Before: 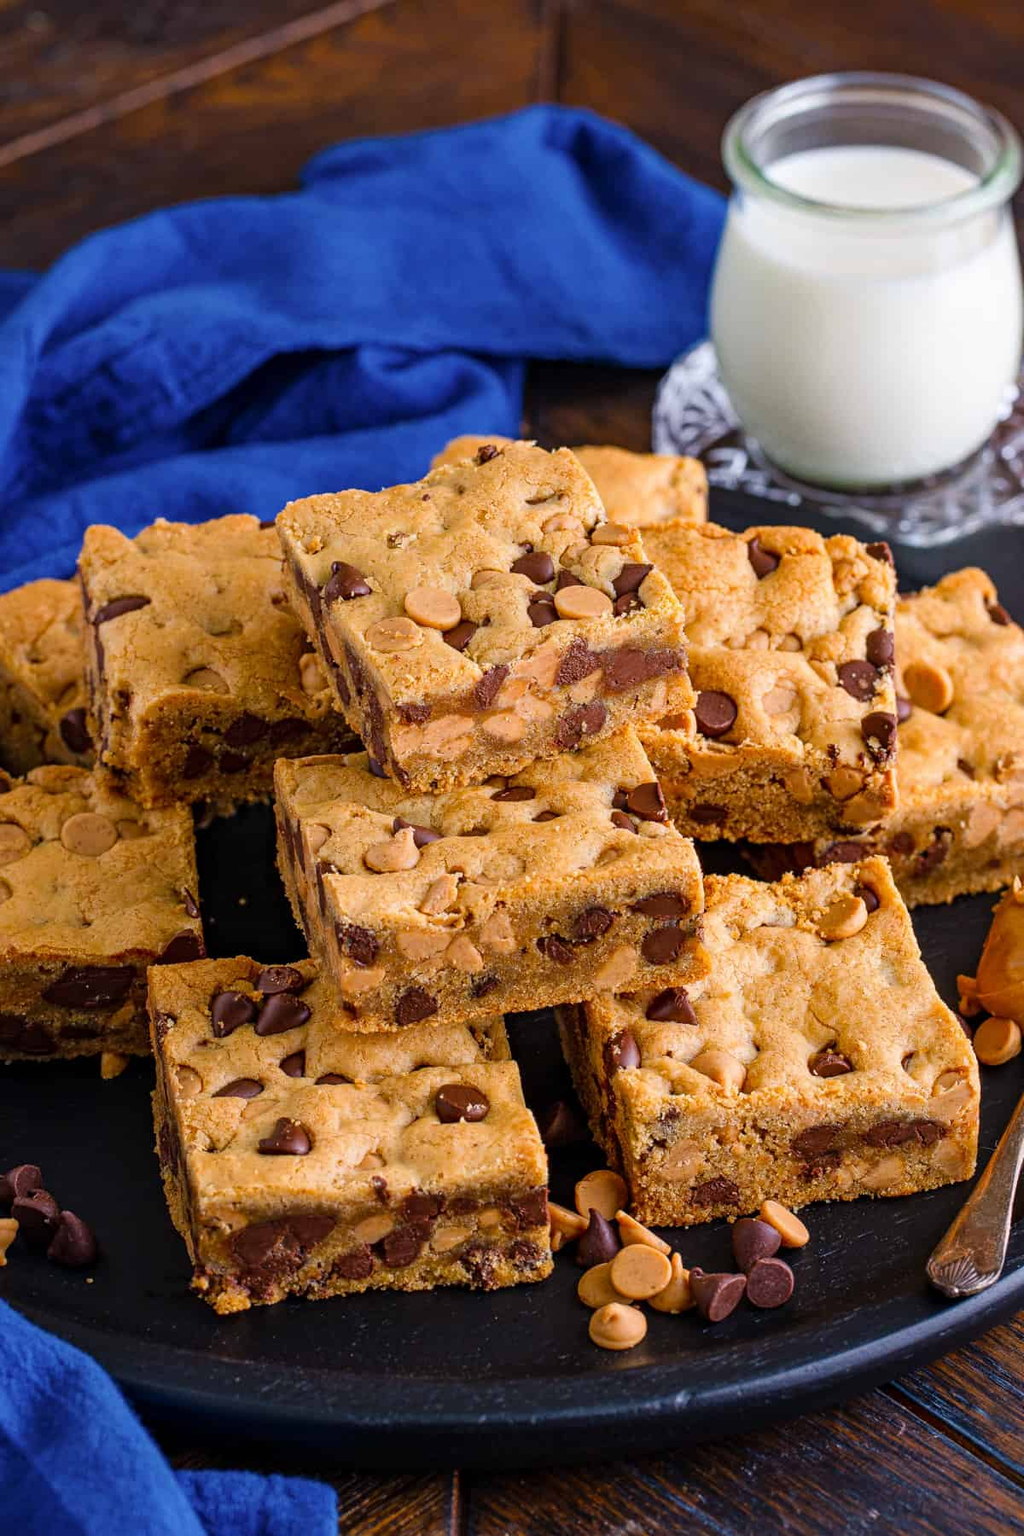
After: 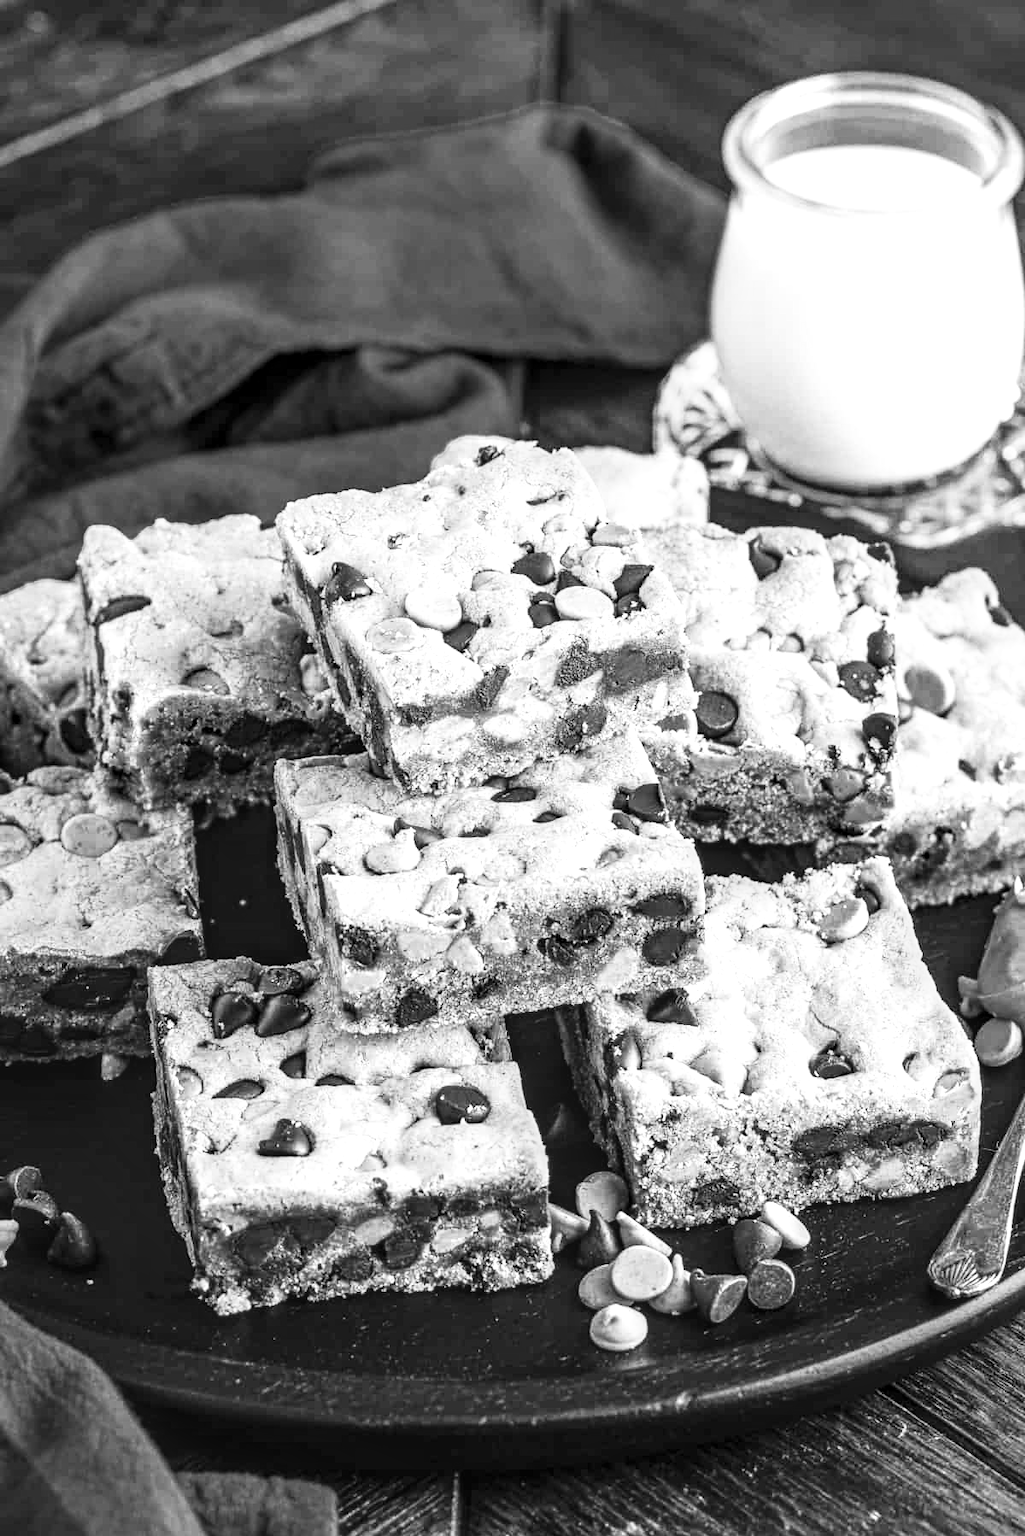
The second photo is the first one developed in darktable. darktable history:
contrast brightness saturation: contrast 0.07, brightness 0.08, saturation 0.18
base curve: curves: ch0 [(0, 0) (0.007, 0.004) (0.027, 0.03) (0.046, 0.07) (0.207, 0.54) (0.442, 0.872) (0.673, 0.972) (1, 1)], preserve colors none
exposure: black level correction -0.008, exposure 0.067 EV, compensate highlight preservation false
color zones: curves: ch0 [(0, 0.5) (0.125, 0.4) (0.25, 0.5) (0.375, 0.4) (0.5, 0.4) (0.625, 0.35) (0.75, 0.35) (0.875, 0.5)]; ch1 [(0, 0.35) (0.125, 0.45) (0.25, 0.35) (0.375, 0.35) (0.5, 0.35) (0.625, 0.35) (0.75, 0.45) (0.875, 0.35)]; ch2 [(0, 0.6) (0.125, 0.5) (0.25, 0.5) (0.375, 0.6) (0.5, 0.6) (0.625, 0.5) (0.75, 0.5) (0.875, 0.5)]
local contrast: detail 150%
crop: bottom 0.071%
monochrome: a 32, b 64, size 2.3
